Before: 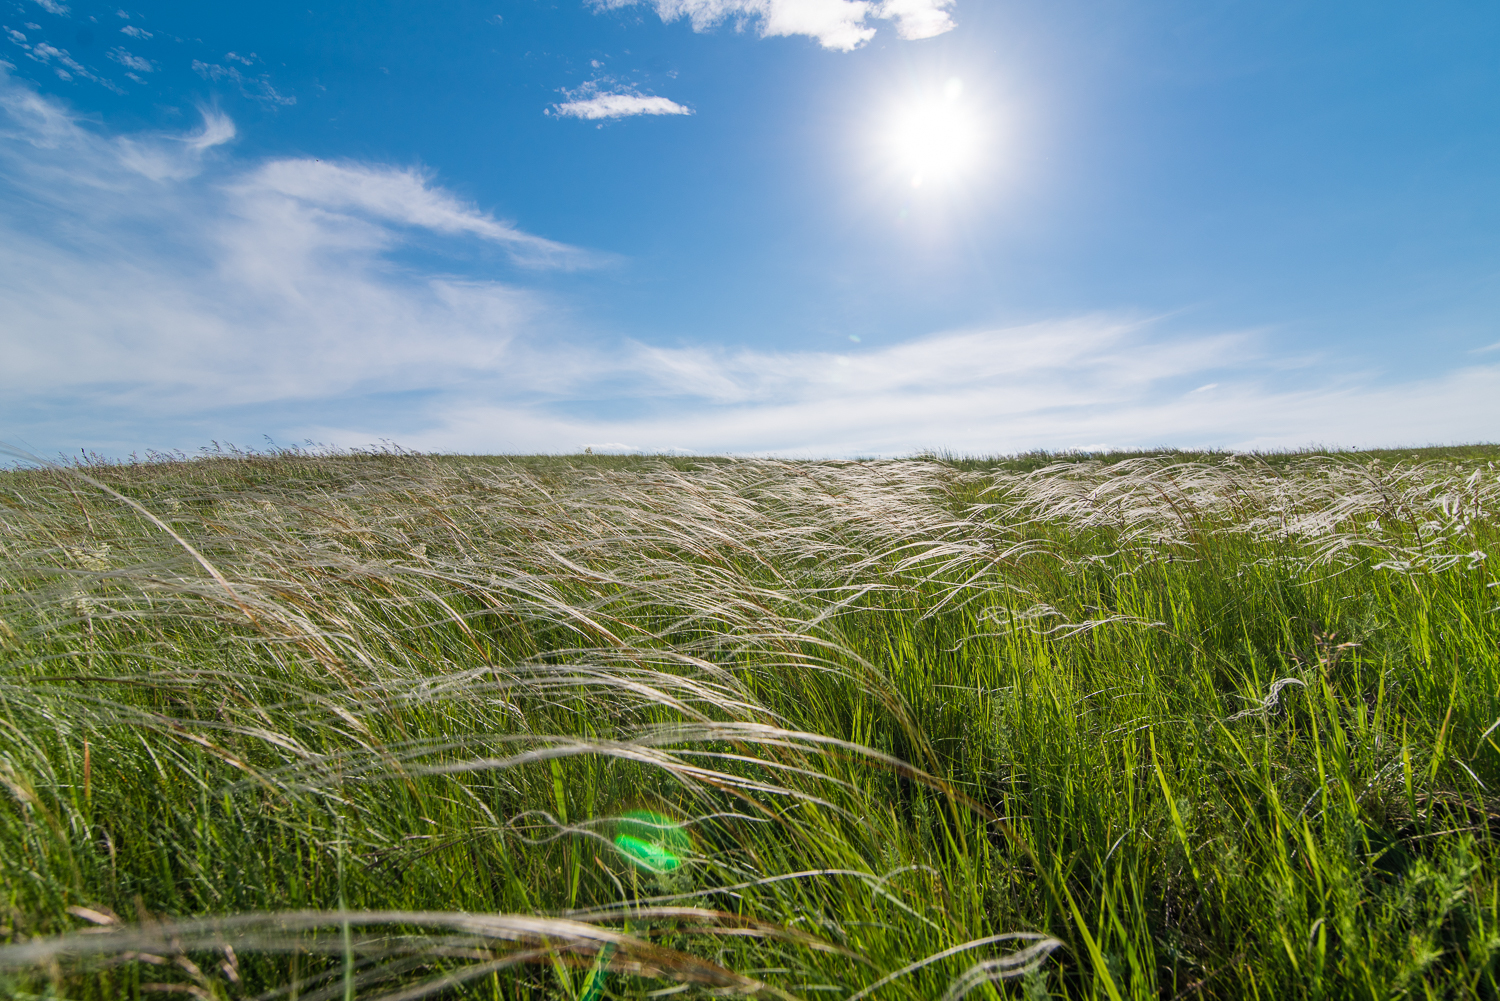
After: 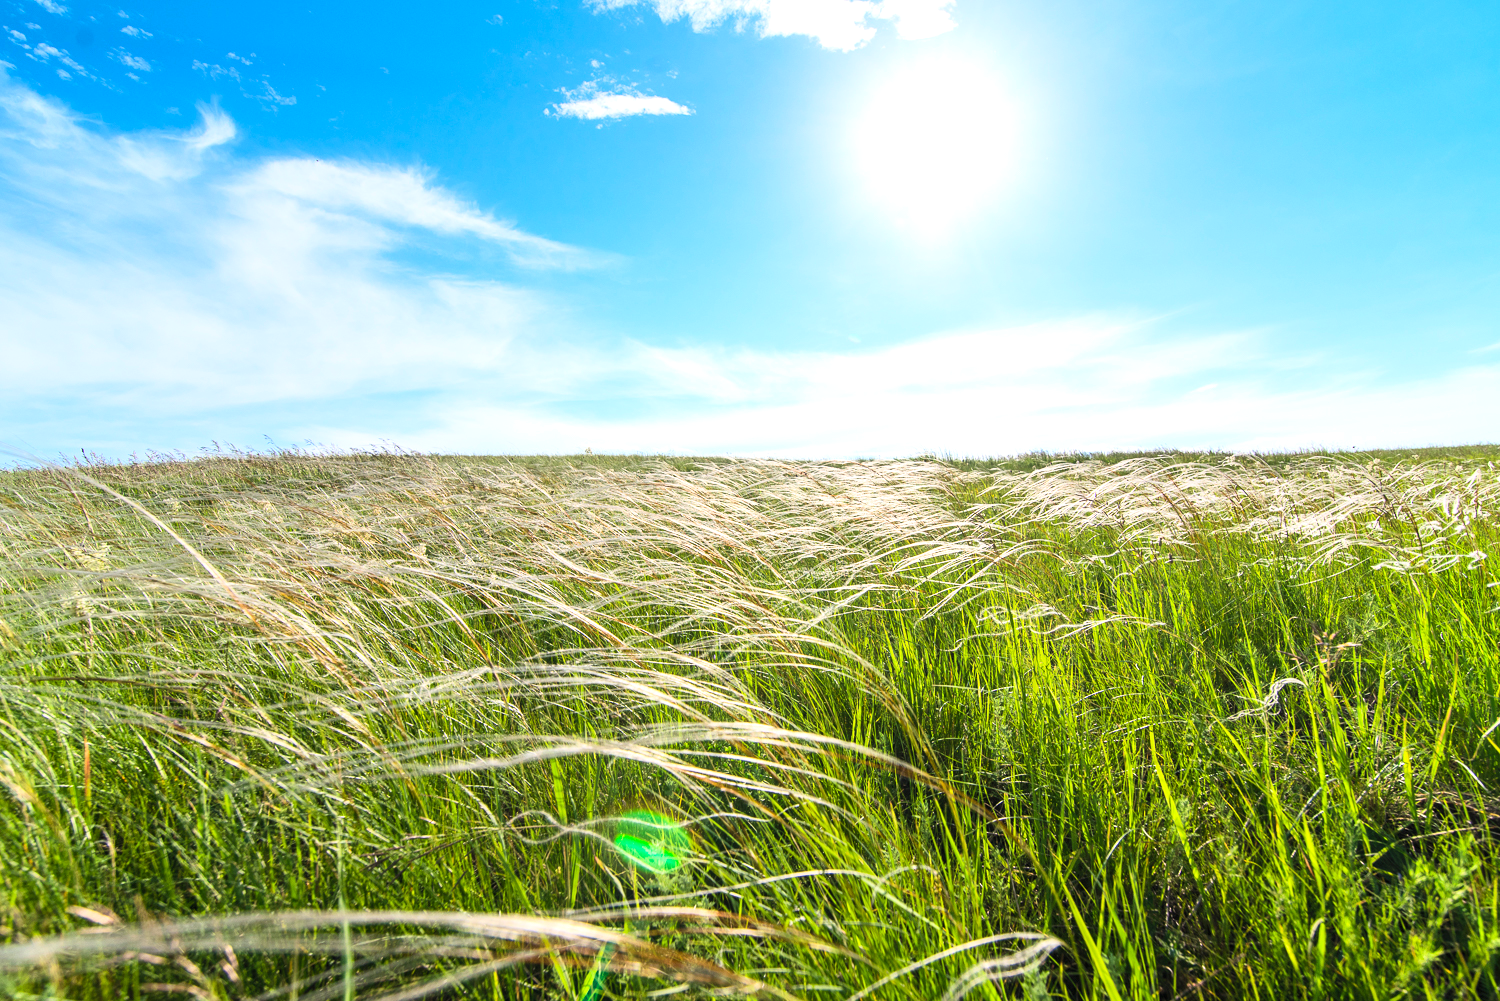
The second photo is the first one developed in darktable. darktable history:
exposure: black level correction 0, exposure 0.694 EV, compensate highlight preservation false
contrast brightness saturation: contrast 0.204, brightness 0.156, saturation 0.224
